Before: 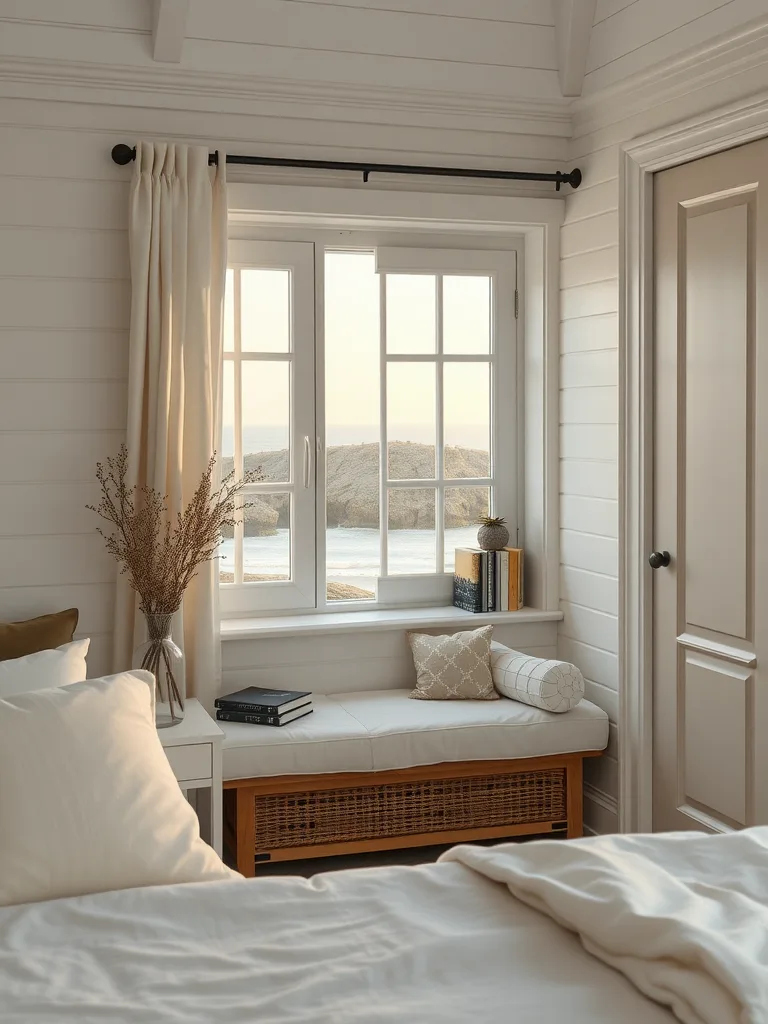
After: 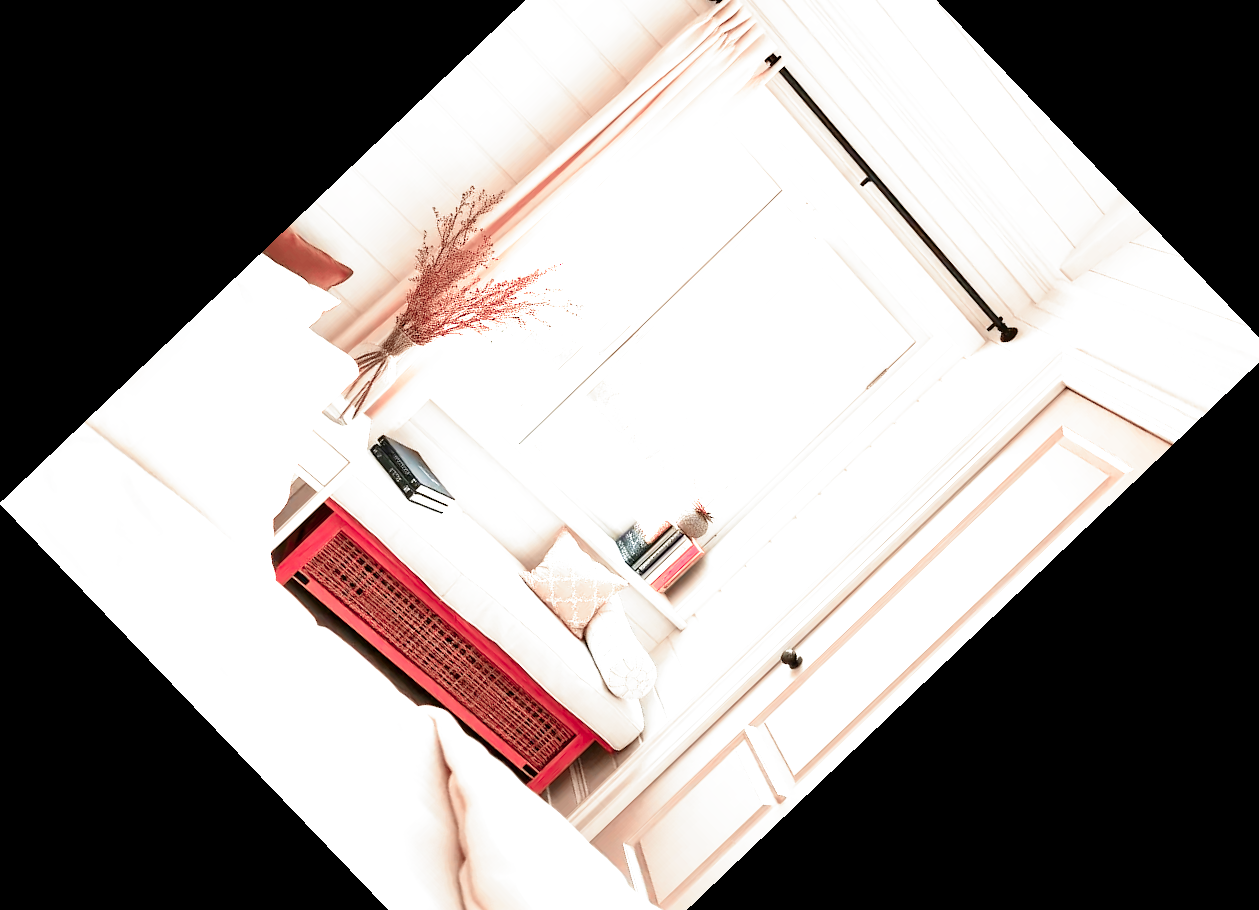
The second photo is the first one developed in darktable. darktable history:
color zones: curves: ch2 [(0, 0.488) (0.143, 0.417) (0.286, 0.212) (0.429, 0.179) (0.571, 0.154) (0.714, 0.415) (0.857, 0.495) (1, 0.488)]
exposure: exposure 1 EV, compensate highlight preservation false
filmic rgb: middle gray luminance 8.8%, black relative exposure -6.3 EV, white relative exposure 2.7 EV, threshold 6 EV, target black luminance 0%, hardness 4.74, latitude 73.47%, contrast 1.332, shadows ↔ highlights balance 10.13%, add noise in highlights 0, preserve chrominance no, color science v3 (2019), use custom middle-gray values true, iterations of high-quality reconstruction 0, contrast in highlights soft, enable highlight reconstruction true
crop and rotate: angle -46.26°, top 16.234%, right 0.912%, bottom 11.704%
